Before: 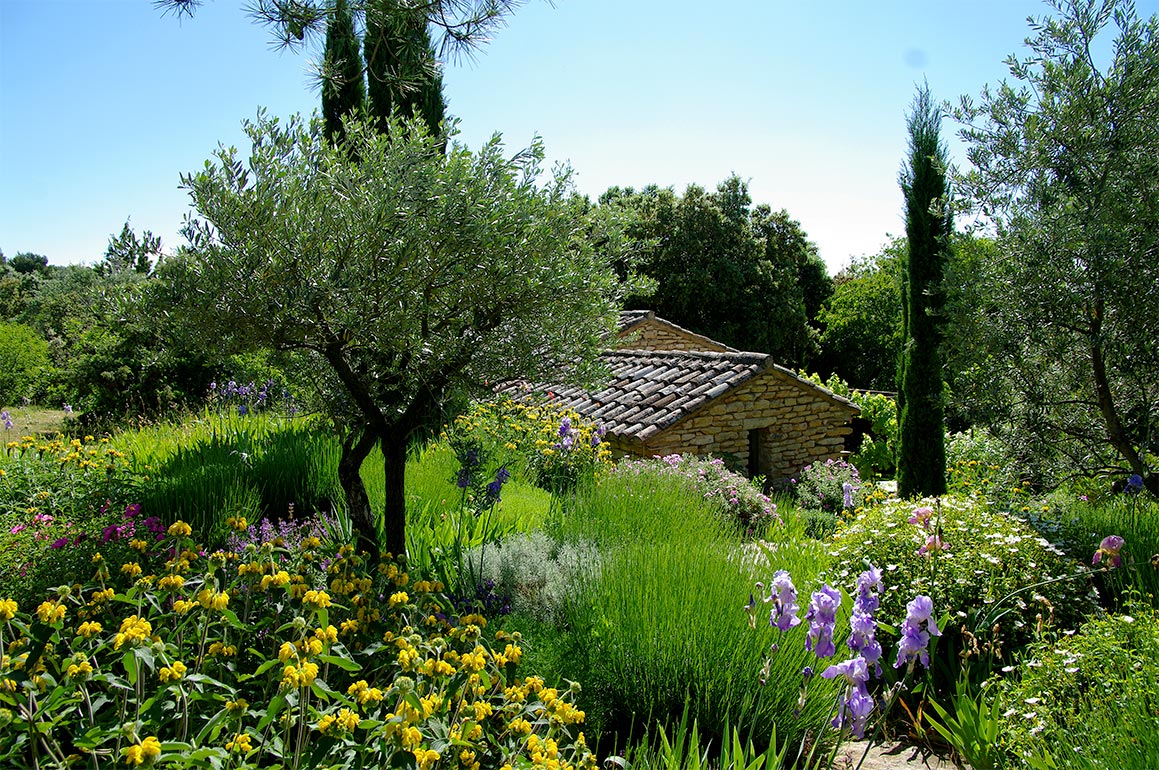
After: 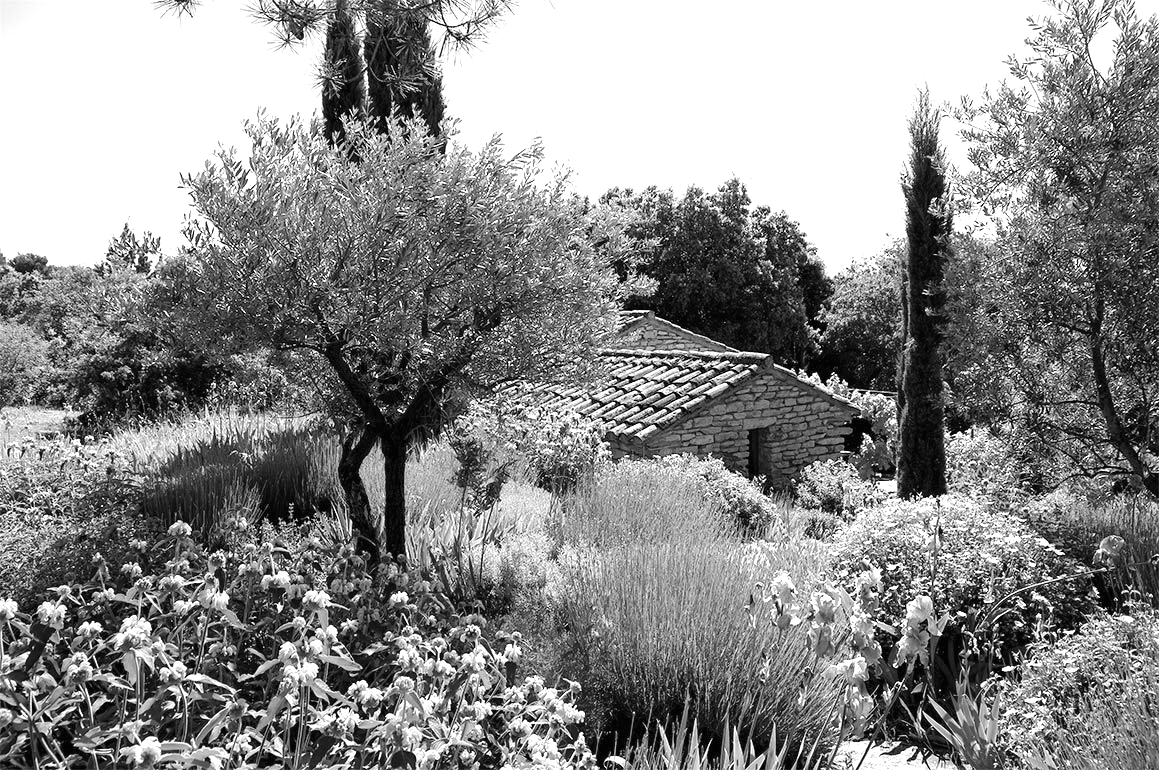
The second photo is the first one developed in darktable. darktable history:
monochrome: on, module defaults
exposure: black level correction 0, exposure 1 EV, compensate exposure bias true, compensate highlight preservation false
